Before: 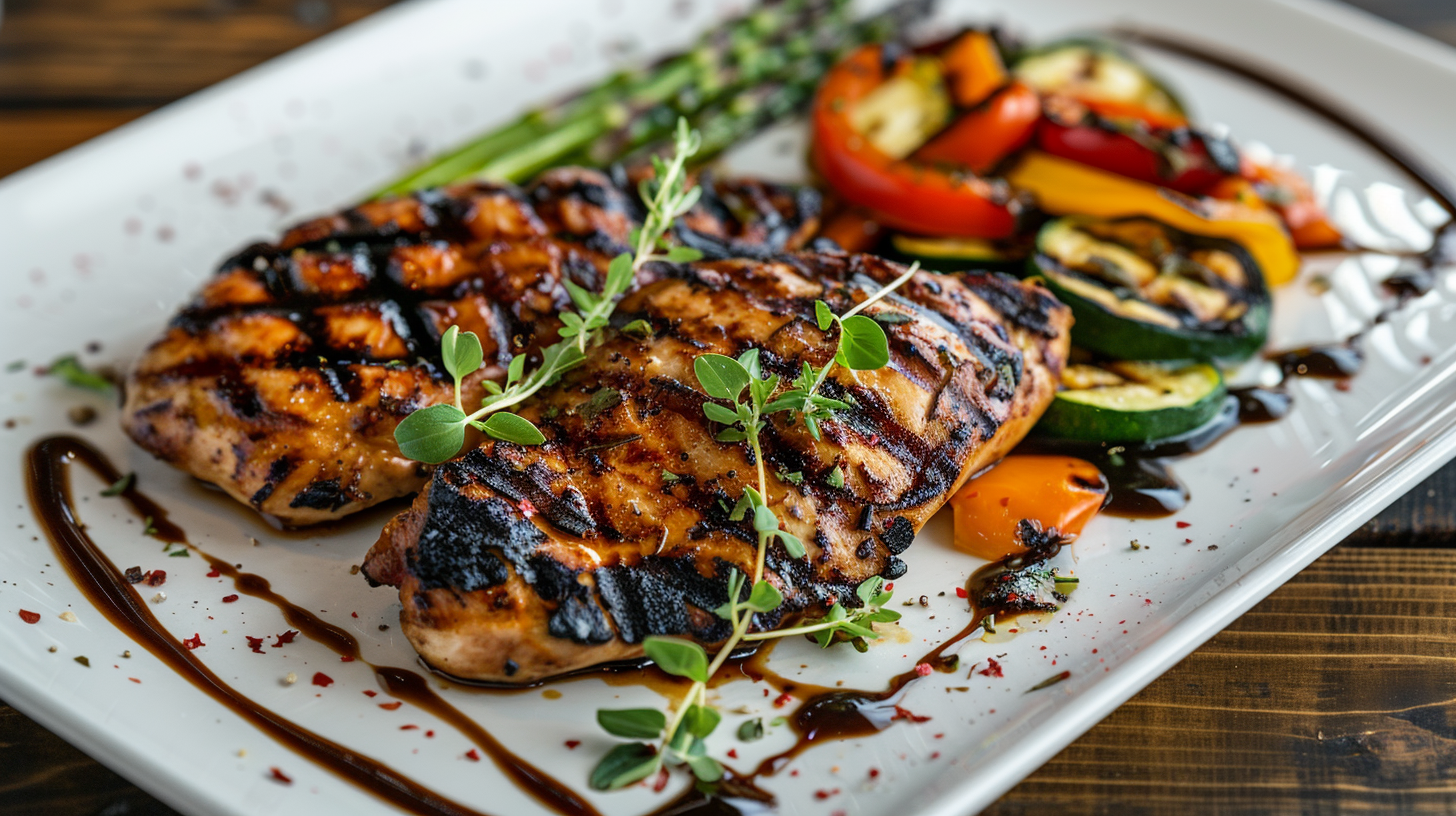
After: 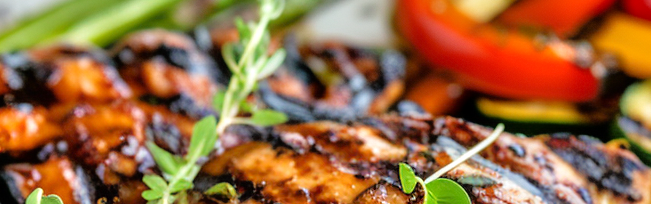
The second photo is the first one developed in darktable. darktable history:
tone equalizer: -7 EV 0.15 EV, -6 EV 0.6 EV, -5 EV 1.15 EV, -4 EV 1.33 EV, -3 EV 1.15 EV, -2 EV 0.6 EV, -1 EV 0.15 EV, mask exposure compensation -0.5 EV
crop: left 28.64%, top 16.832%, right 26.637%, bottom 58.055%
